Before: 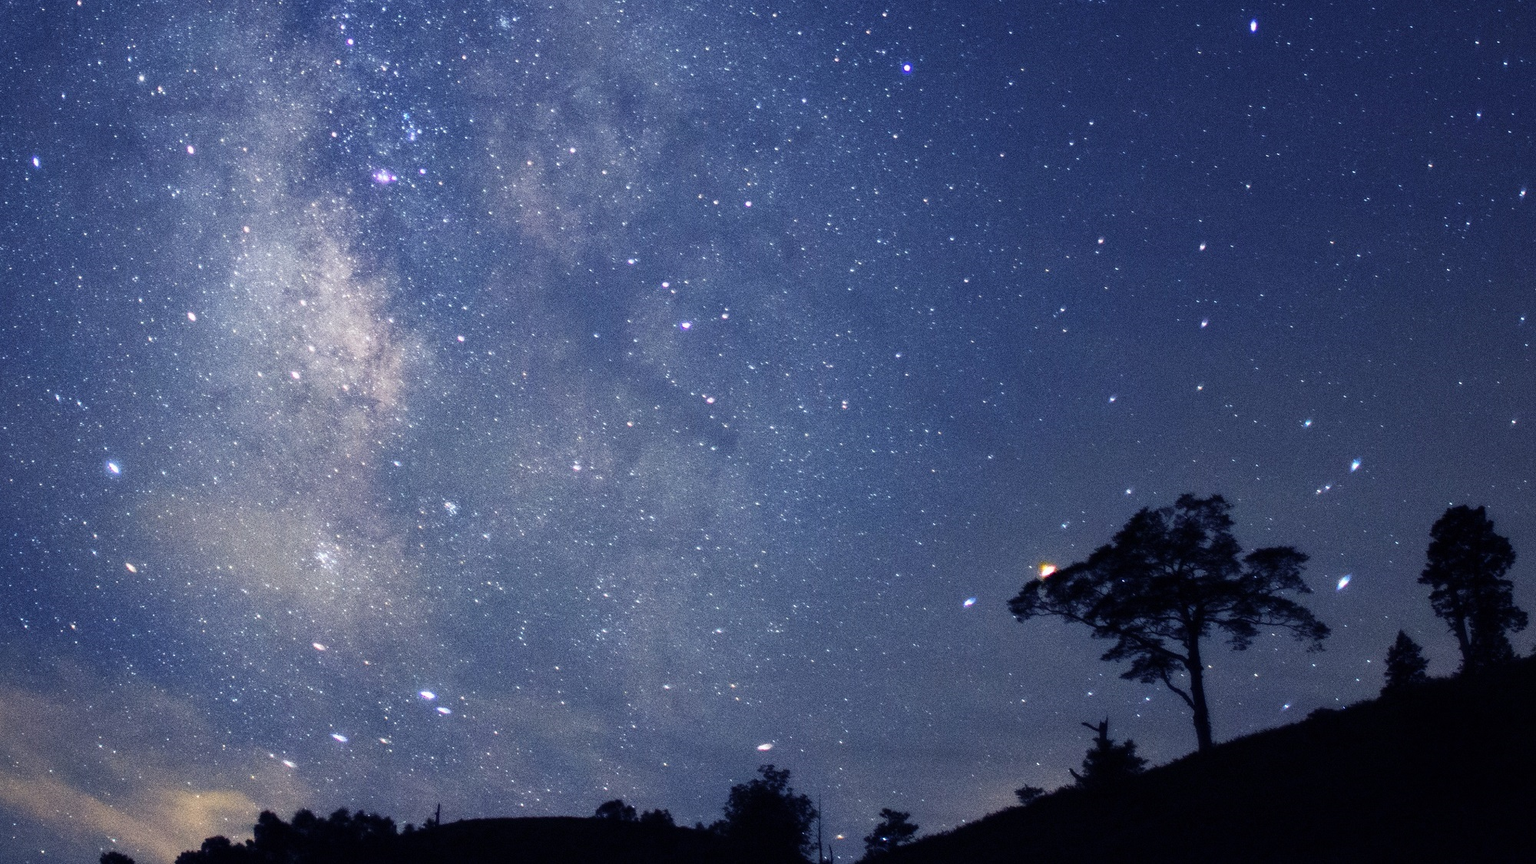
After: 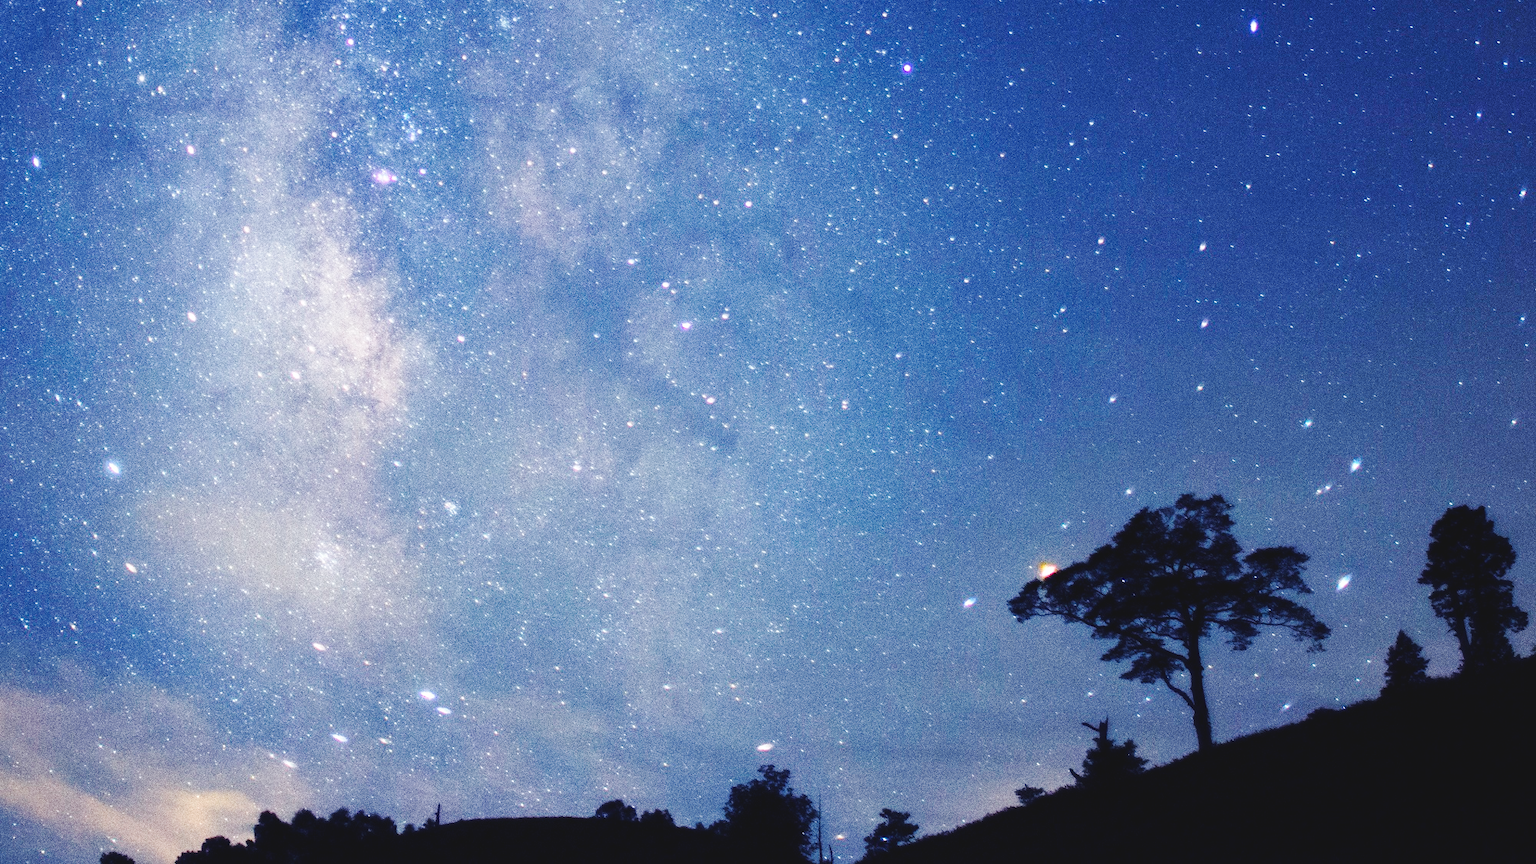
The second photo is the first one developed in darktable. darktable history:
base curve: curves: ch0 [(0, 0.007) (0.028, 0.063) (0.121, 0.311) (0.46, 0.743) (0.859, 0.957) (1, 1)], preserve colors none
